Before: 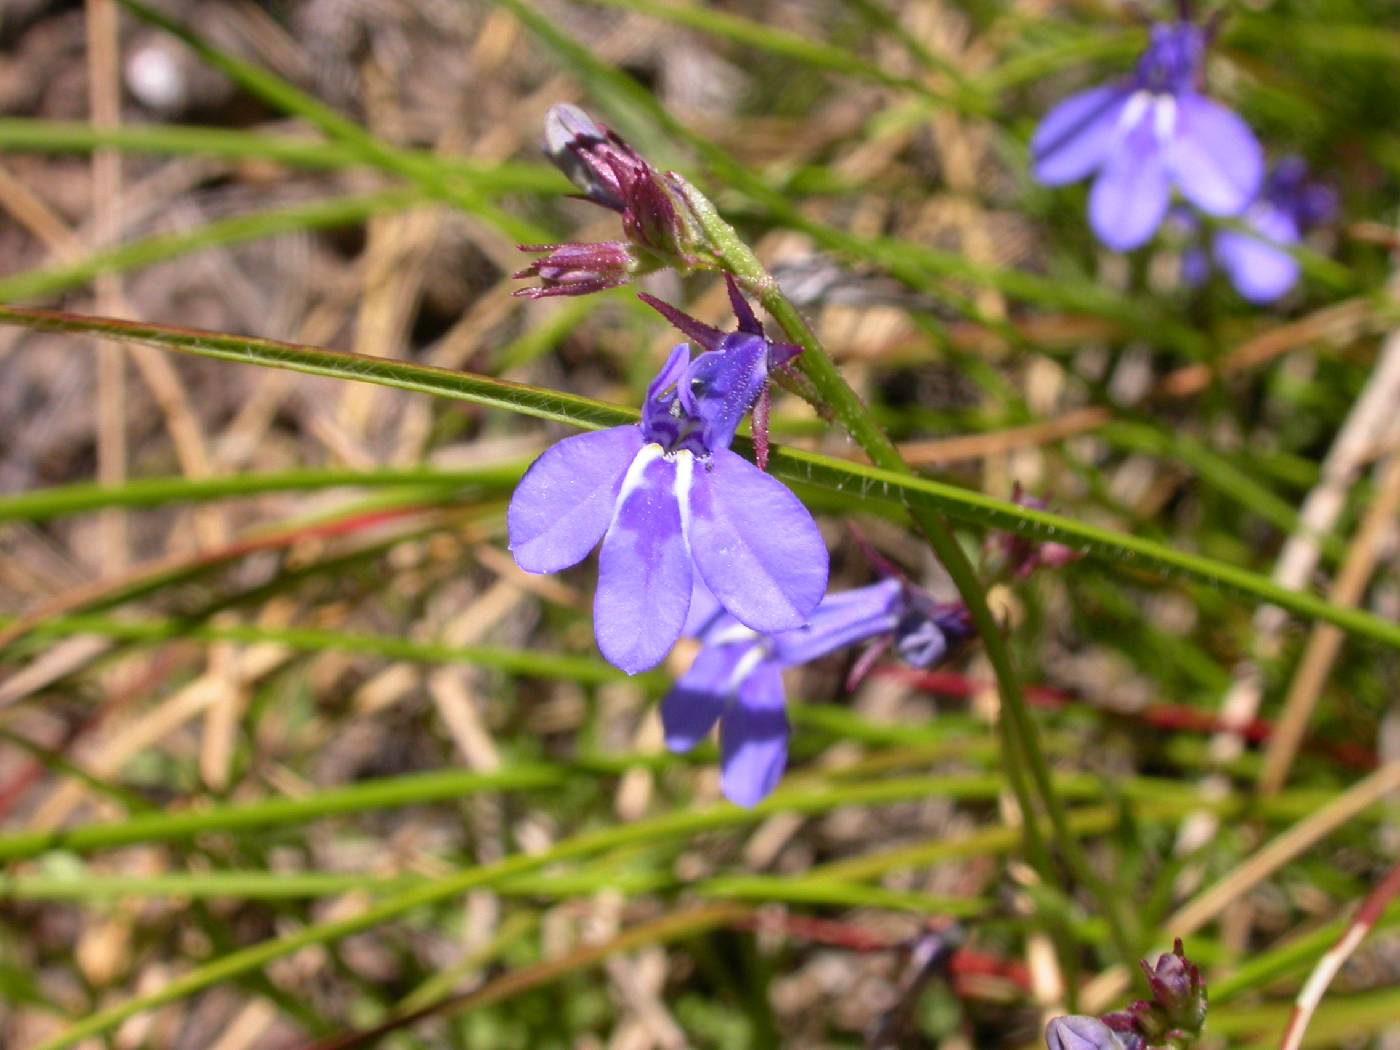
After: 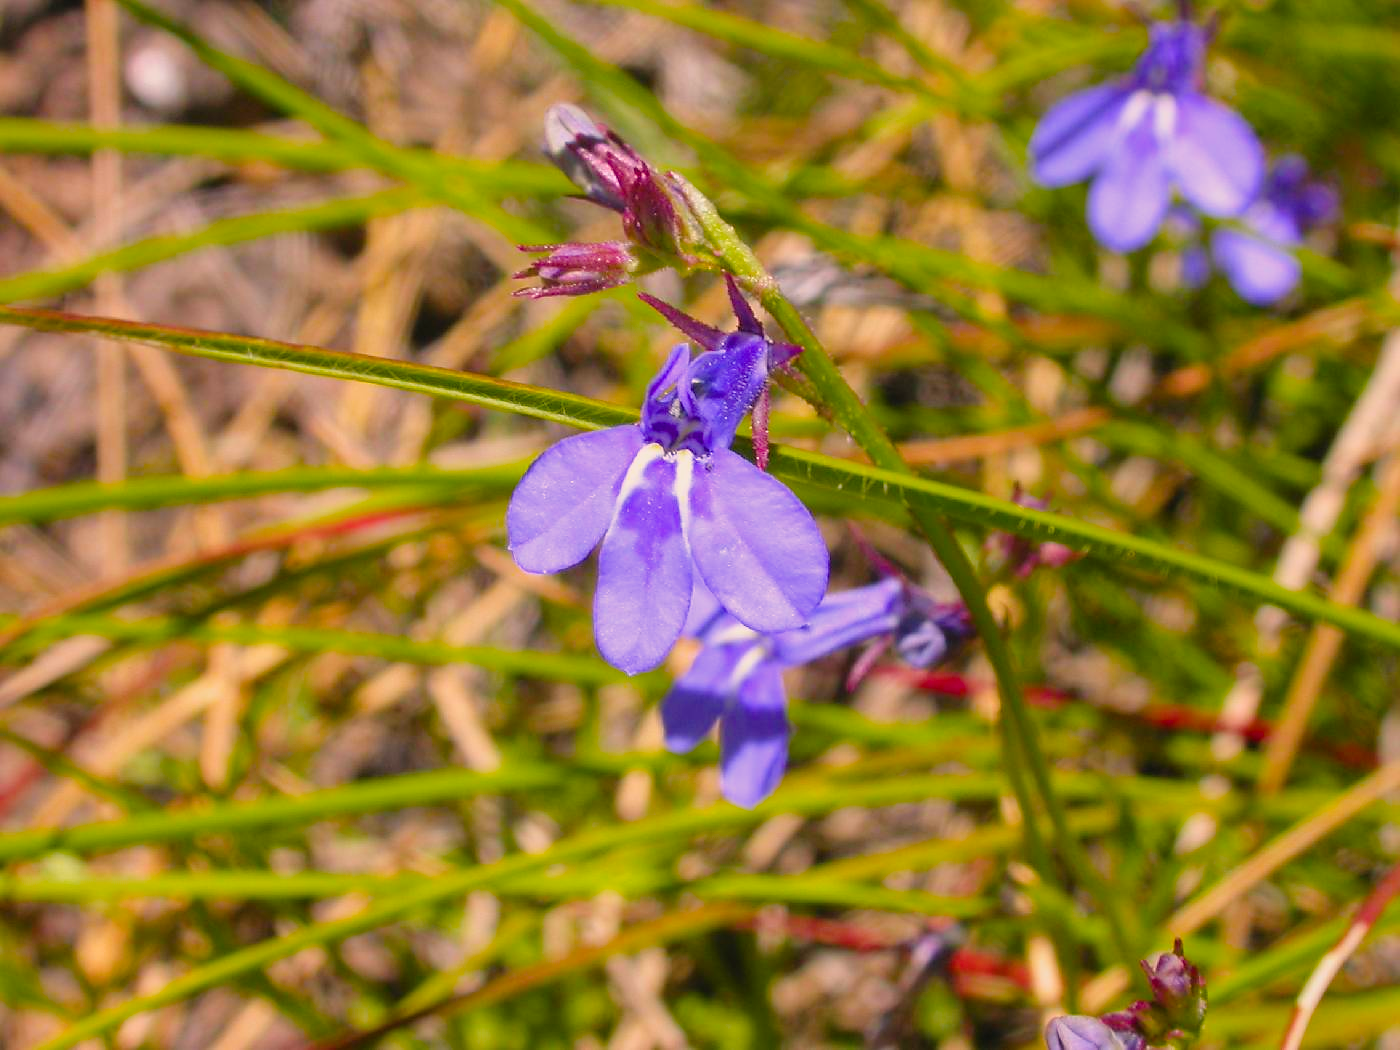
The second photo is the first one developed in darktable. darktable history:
filmic rgb: middle gray luminance 18.38%, black relative exposure -10.41 EV, white relative exposure 3.42 EV, target black luminance 0%, hardness 6.01, latitude 98.28%, contrast 0.851, shadows ↔ highlights balance 0.275%, iterations of high-quality reconstruction 0
sharpen: radius 1.513, amount 0.359, threshold 1.263
exposure: black level correction -0.004, exposure 0.058 EV, compensate highlight preservation false
color balance rgb: highlights gain › chroma 3.018%, highlights gain › hue 60.03°, perceptual saturation grading › global saturation 28.618%, perceptual saturation grading › mid-tones 12.199%, perceptual saturation grading › shadows 10.972%, perceptual brilliance grading › global brilliance 11.406%, global vibrance 20%
